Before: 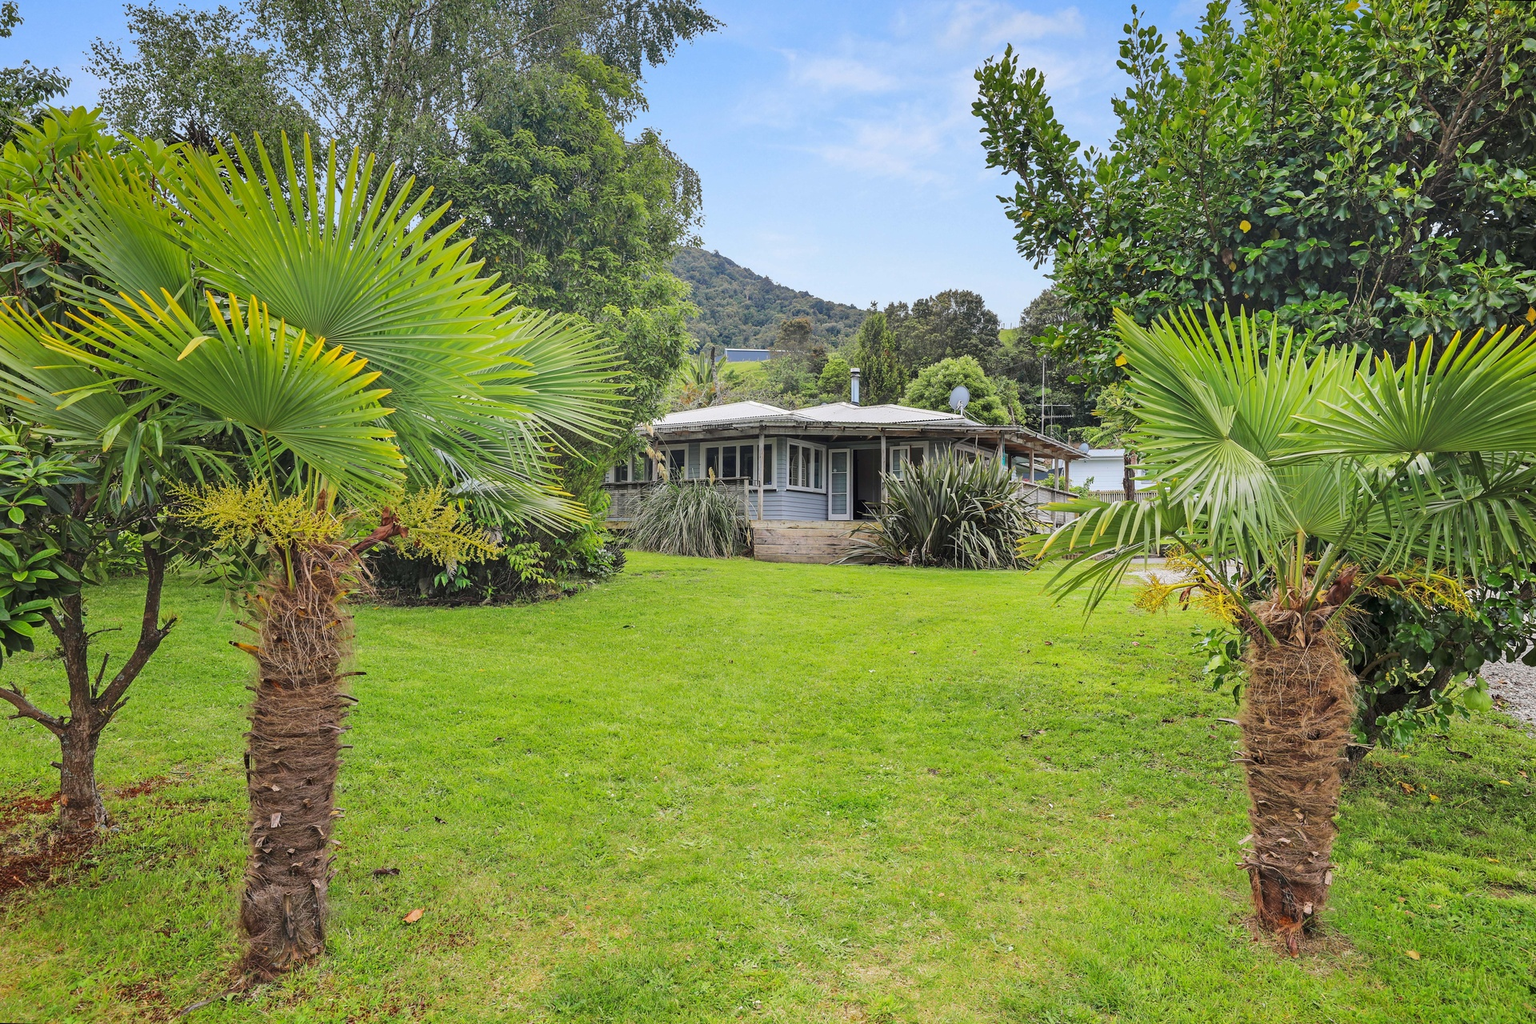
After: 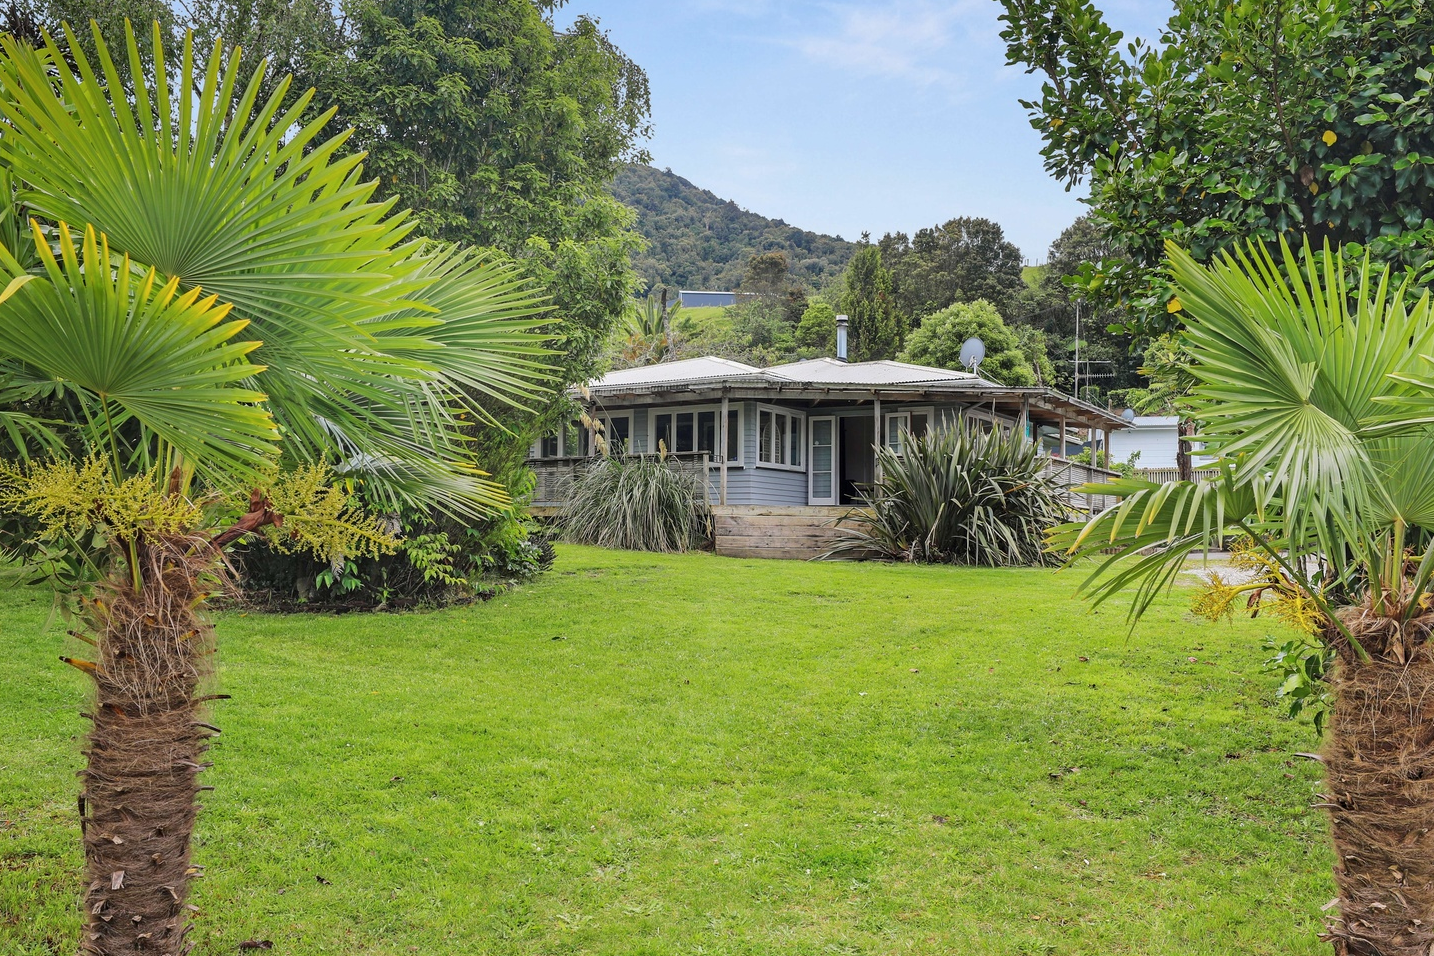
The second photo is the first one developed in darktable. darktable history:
base curve: curves: ch0 [(0, 0) (0.303, 0.277) (1, 1)]
exposure: black level correction 0.002, compensate highlight preservation false
contrast brightness saturation: saturation -0.05
crop and rotate: left 11.831%, top 11.346%, right 13.429%, bottom 13.899%
